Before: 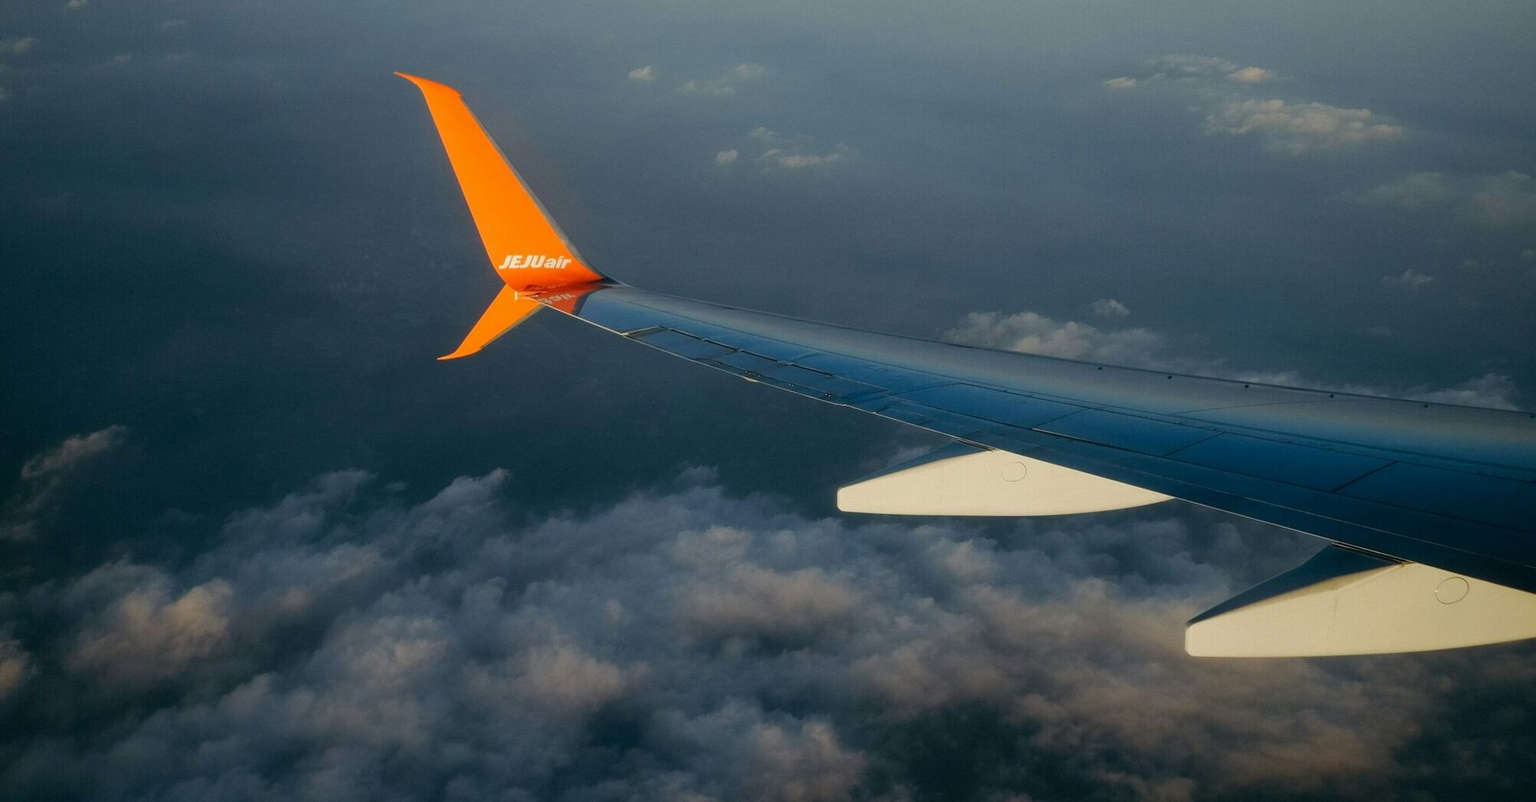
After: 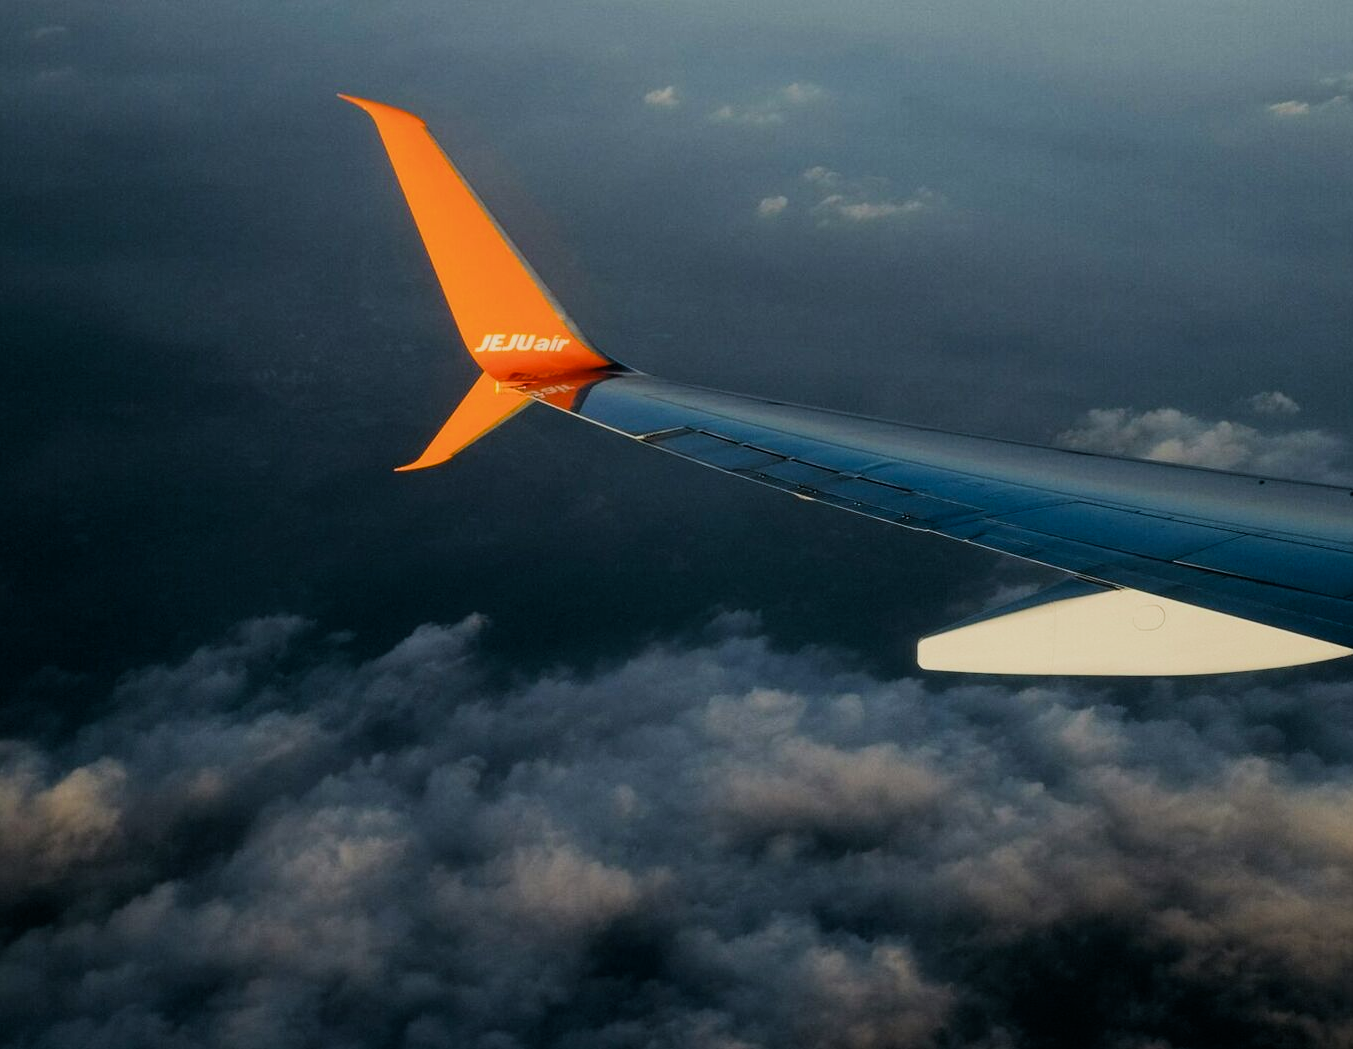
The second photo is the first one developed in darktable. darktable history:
filmic rgb: black relative exposure -9.36 EV, white relative exposure 6.77 EV, hardness 3.06, contrast 1.061
color balance rgb: perceptual saturation grading › global saturation 19.525%, perceptual brilliance grading › global brilliance 20.392%, perceptual brilliance grading › shadows -39.165%
crop and rotate: left 8.891%, right 23.756%
